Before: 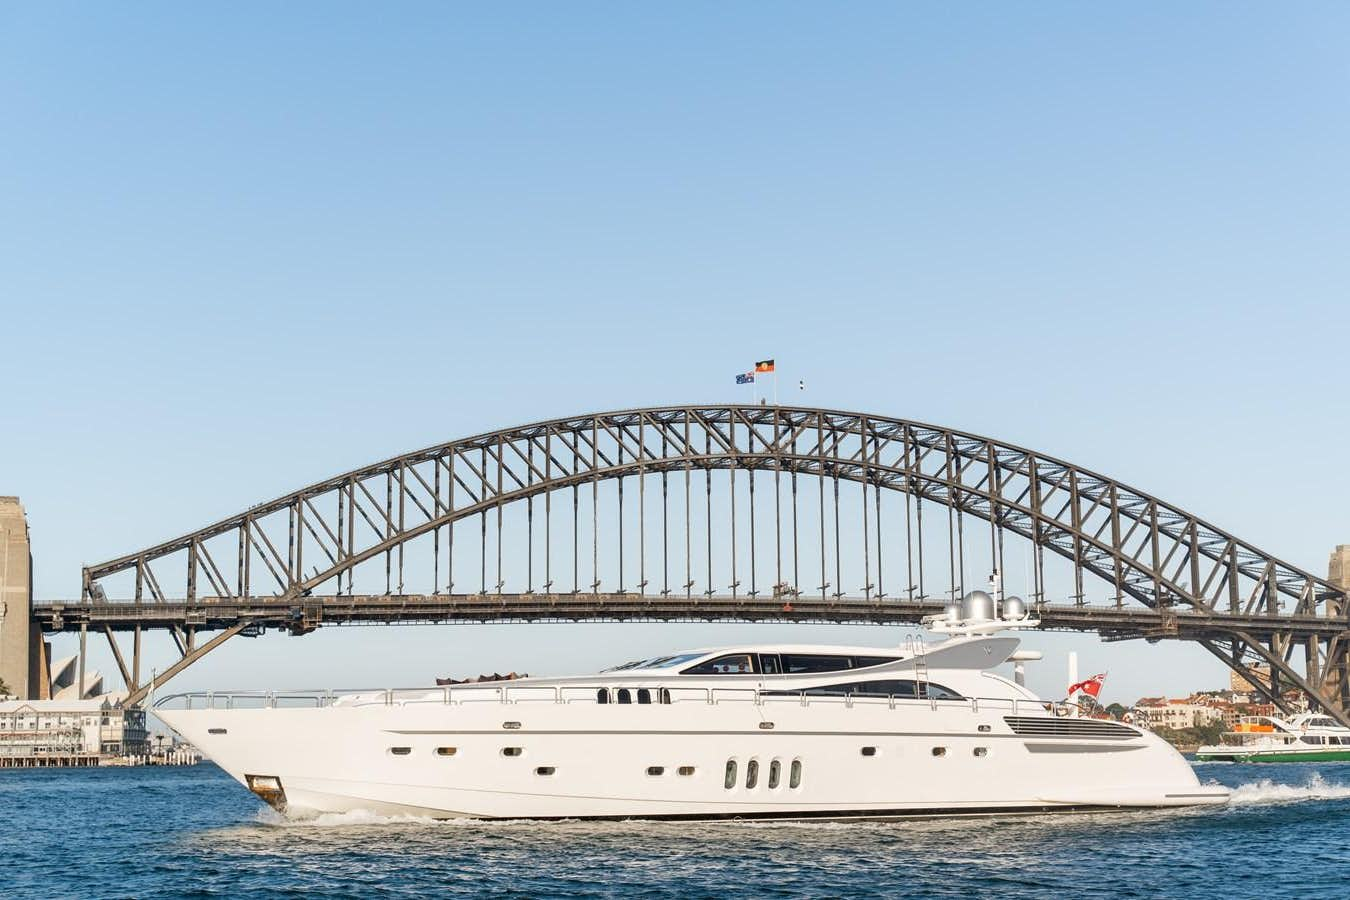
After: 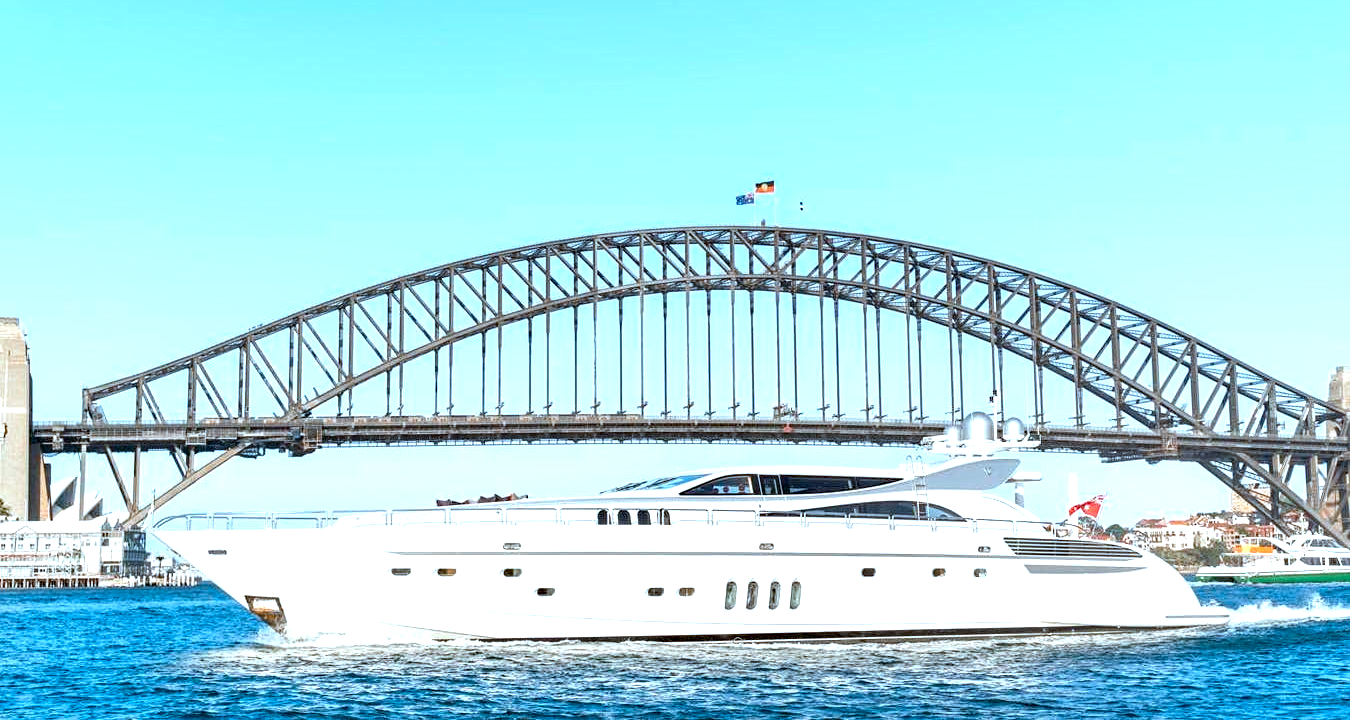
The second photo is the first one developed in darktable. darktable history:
crop and rotate: top 19.998%
color correction: highlights a* -10.69, highlights b* -19.19
local contrast: highlights 61%, shadows 106%, detail 107%, midtone range 0.529
white balance: red 1.009, blue 1.027
haze removal: compatibility mode true, adaptive false
exposure: black level correction 0, exposure 1.3 EV, compensate highlight preservation false
graduated density: rotation 5.63°, offset 76.9
